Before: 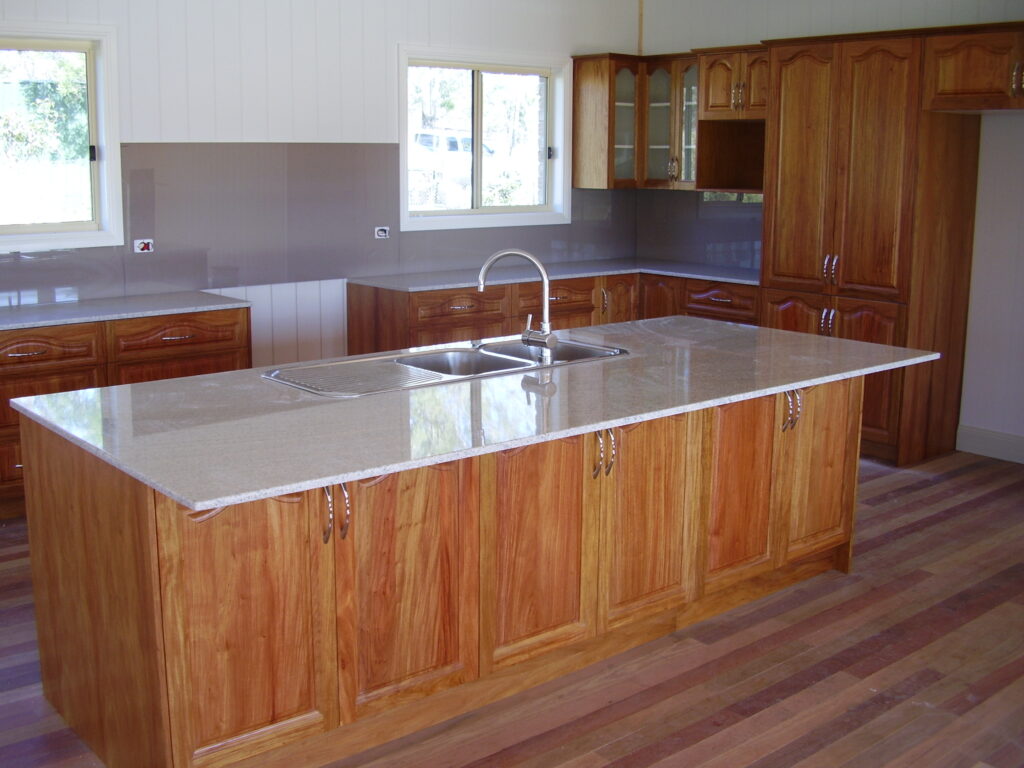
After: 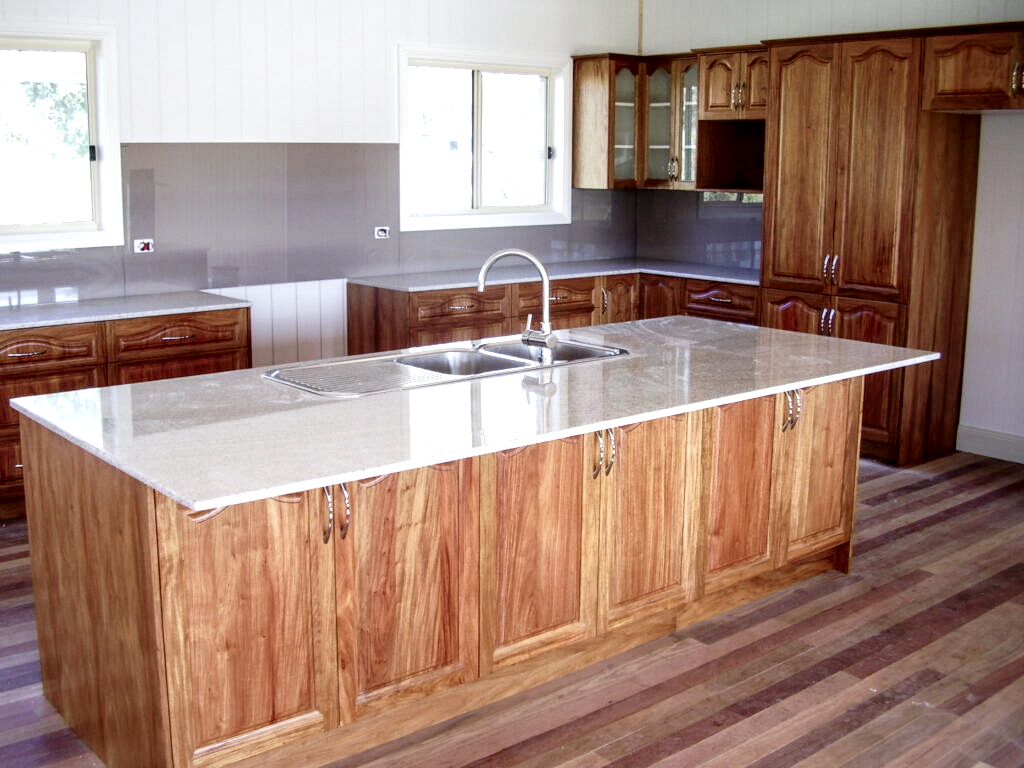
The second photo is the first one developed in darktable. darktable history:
tone curve: curves: ch0 [(0.003, 0.029) (0.037, 0.036) (0.149, 0.117) (0.297, 0.318) (0.422, 0.474) (0.531, 0.6) (0.743, 0.809) (0.877, 0.901) (1, 0.98)]; ch1 [(0, 0) (0.305, 0.325) (0.453, 0.437) (0.482, 0.479) (0.501, 0.5) (0.506, 0.503) (0.567, 0.572) (0.605, 0.608) (0.668, 0.69) (1, 1)]; ch2 [(0, 0) (0.313, 0.306) (0.4, 0.399) (0.45, 0.48) (0.499, 0.502) (0.512, 0.523) (0.57, 0.595) (0.653, 0.662) (1, 1)], preserve colors none
local contrast: highlights 60%, shadows 60%, detail 160%
color balance rgb: perceptual saturation grading › global saturation -27.087%
exposure: black level correction 0, exposure 0.499 EV, compensate highlight preservation false
